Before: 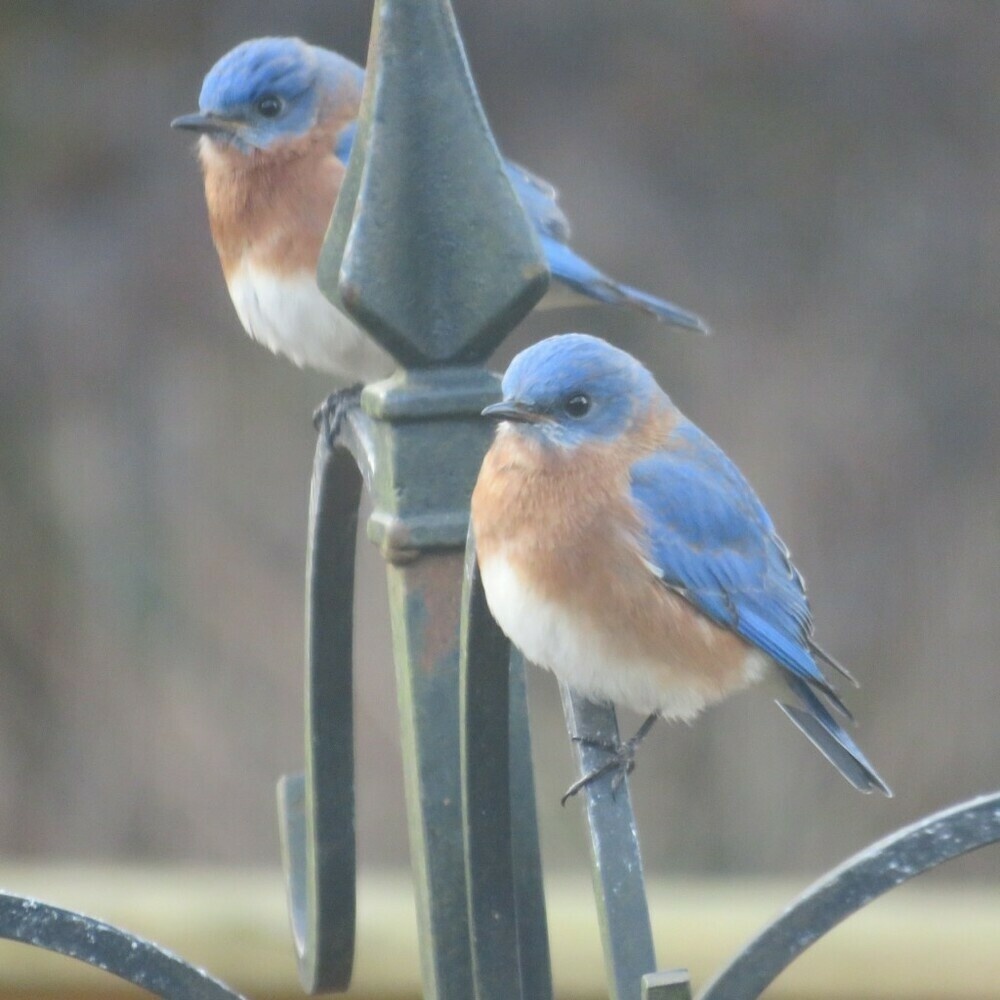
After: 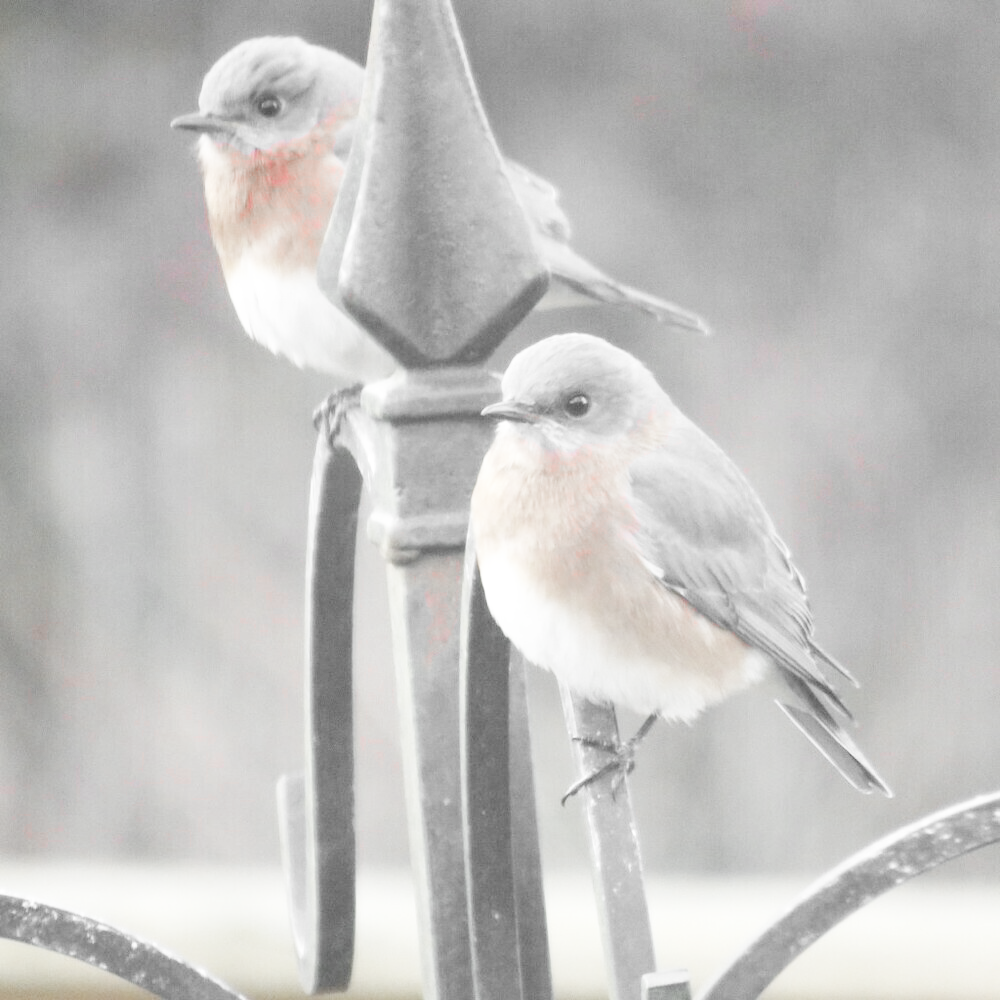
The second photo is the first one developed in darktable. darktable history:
color zones: curves: ch1 [(0, 0.831) (0.08, 0.771) (0.157, 0.268) (0.241, 0.207) (0.562, -0.005) (0.714, -0.013) (0.876, 0.01) (1, 0.831)]
base curve: curves: ch0 [(0, 0.003) (0.001, 0.002) (0.006, 0.004) (0.02, 0.022) (0.048, 0.086) (0.094, 0.234) (0.162, 0.431) (0.258, 0.629) (0.385, 0.8) (0.548, 0.918) (0.751, 0.988) (1, 1)], preserve colors none
